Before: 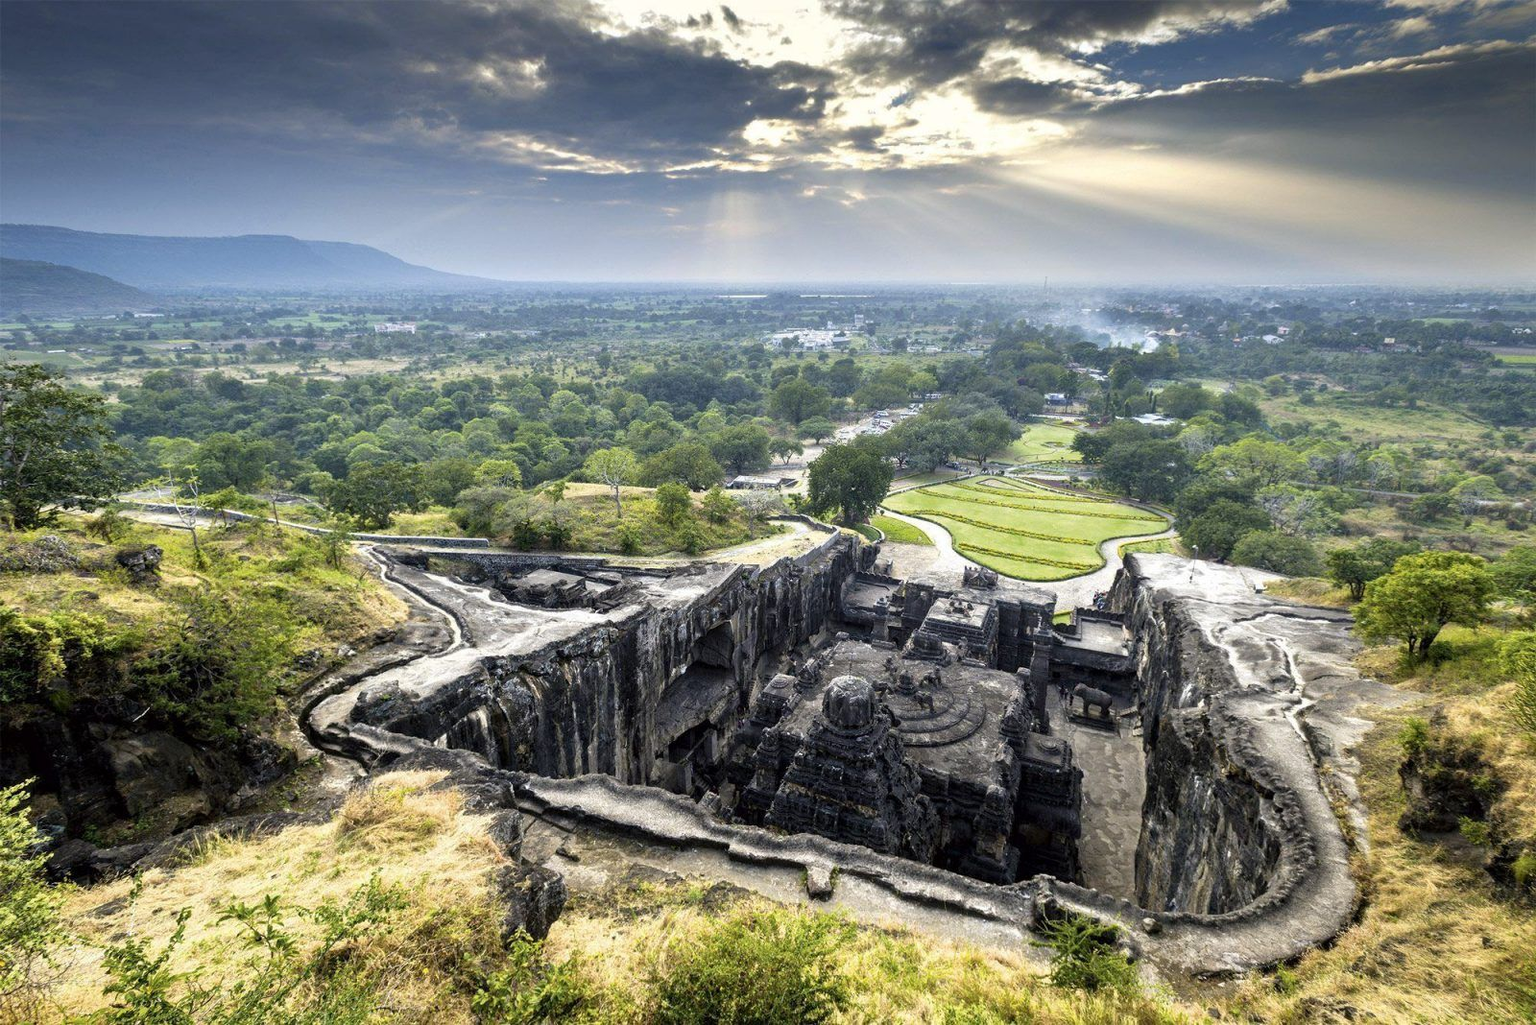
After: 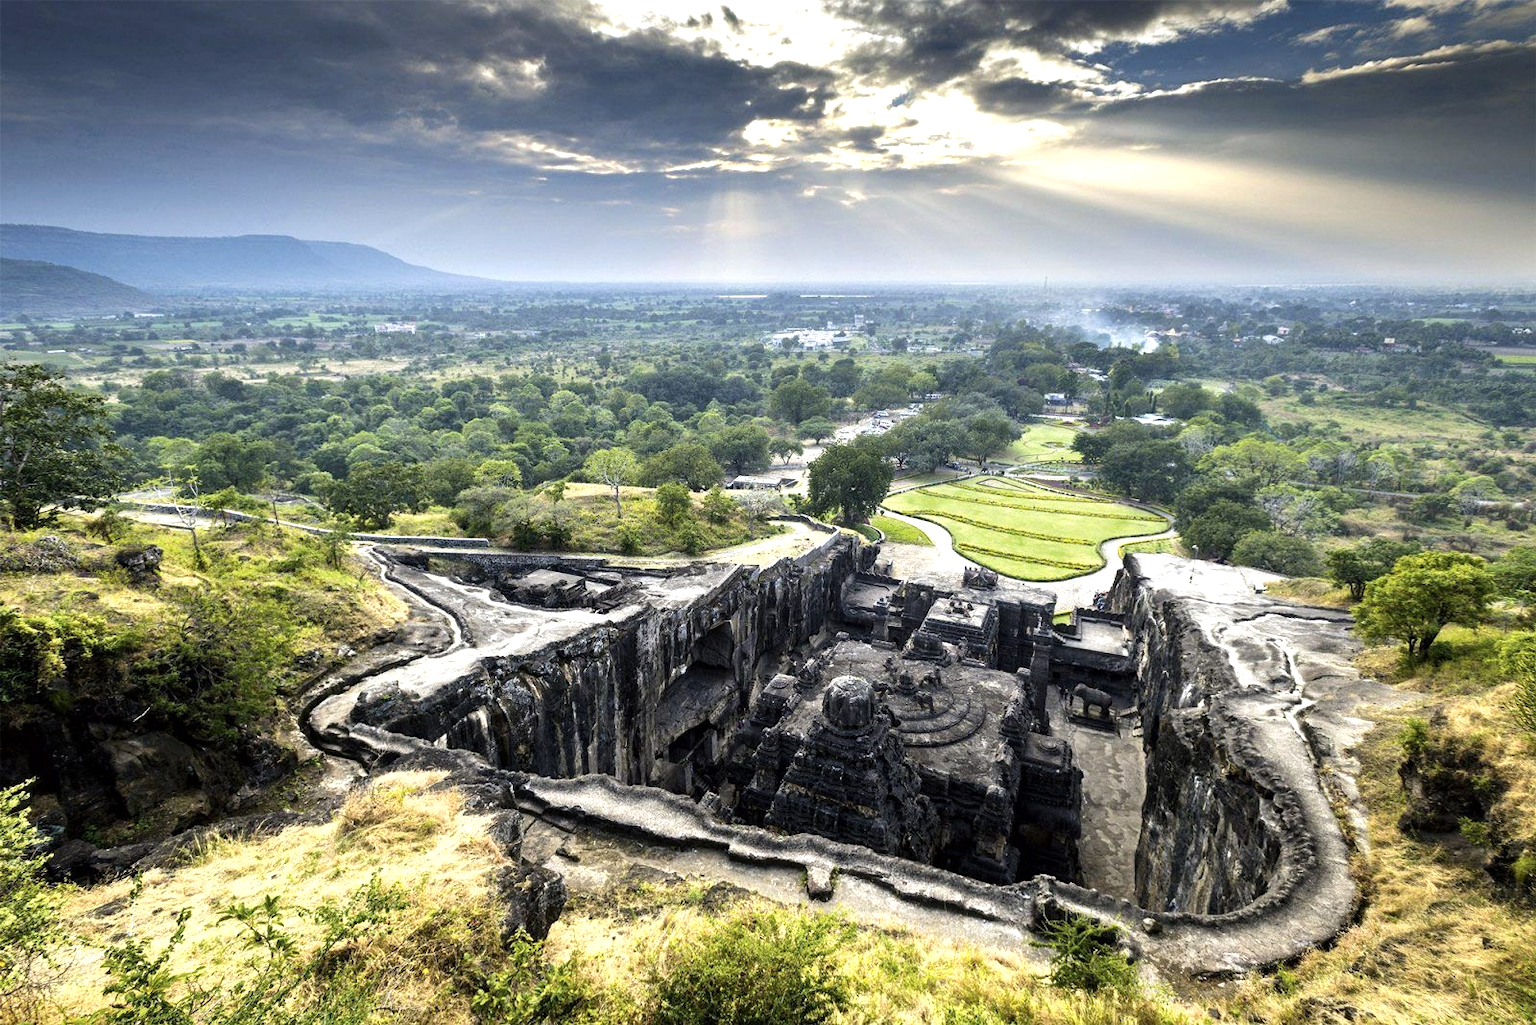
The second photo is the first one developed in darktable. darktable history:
local contrast: mode bilateral grid, contrast 15, coarseness 36, detail 105%, midtone range 0.2
tone equalizer: -8 EV -0.417 EV, -7 EV -0.389 EV, -6 EV -0.333 EV, -5 EV -0.222 EV, -3 EV 0.222 EV, -2 EV 0.333 EV, -1 EV 0.389 EV, +0 EV 0.417 EV, edges refinement/feathering 500, mask exposure compensation -1.57 EV, preserve details no
